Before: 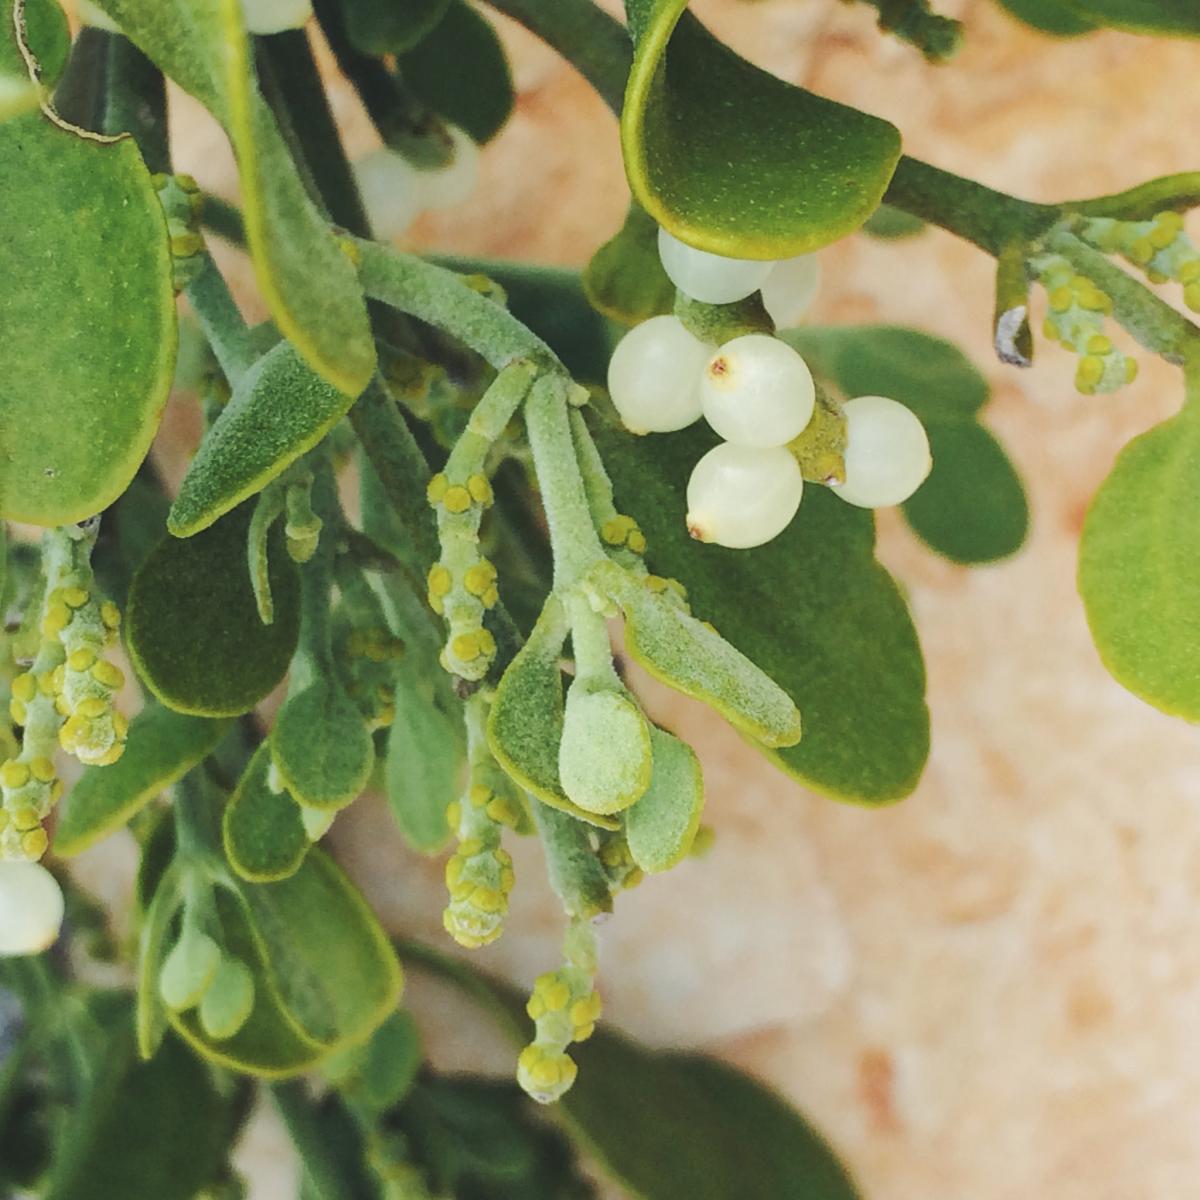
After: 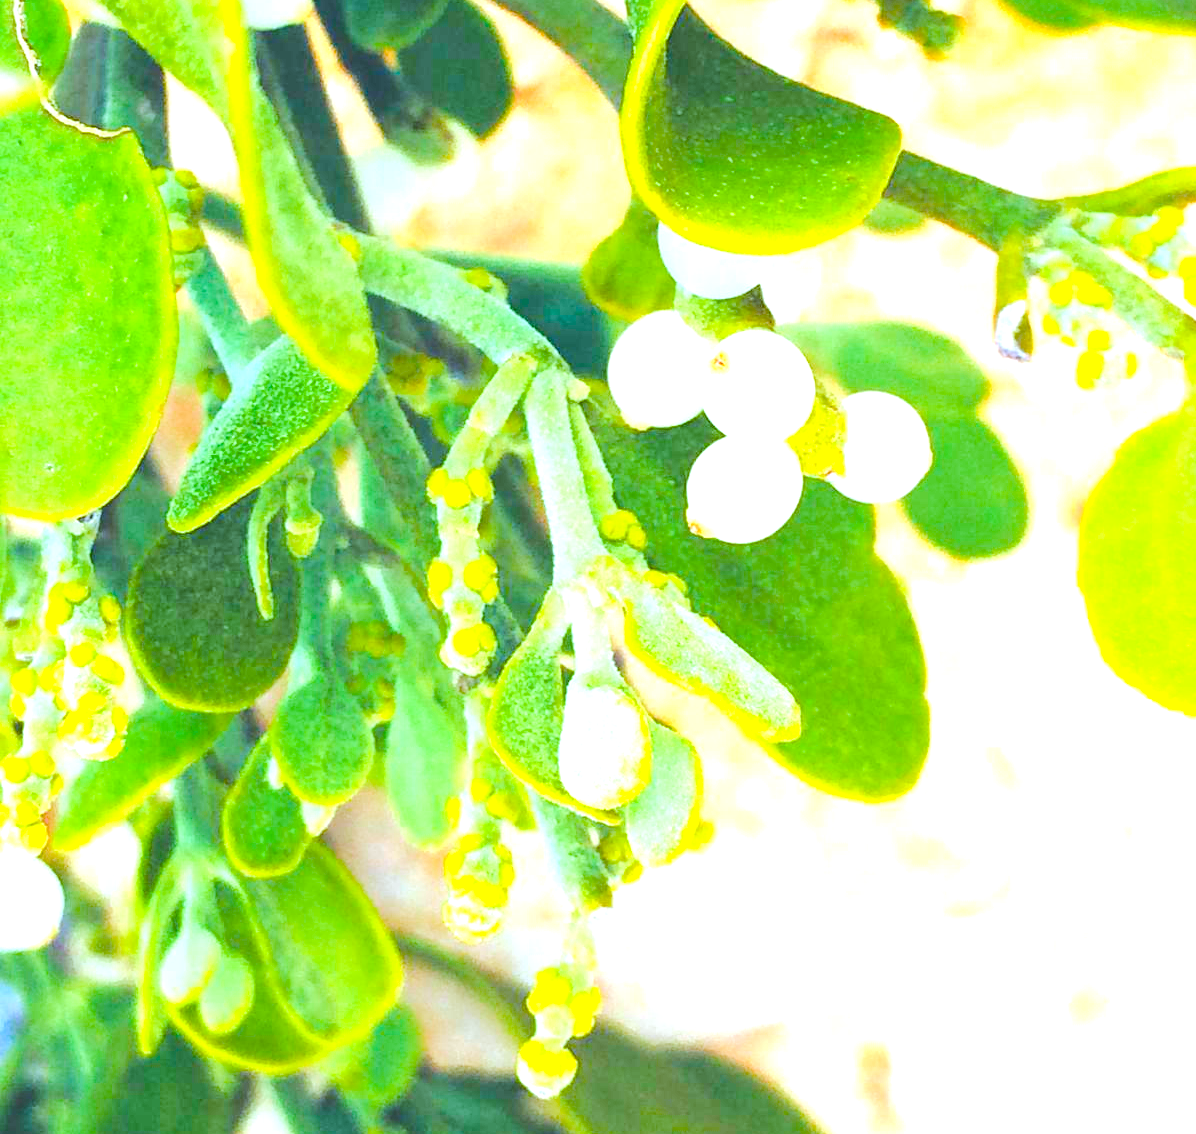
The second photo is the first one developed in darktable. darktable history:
crop: top 0.448%, right 0.264%, bottom 5.045%
tone equalizer: on, module defaults
exposure: exposure 1.16 EV, compensate exposure bias true, compensate highlight preservation false
color balance rgb: linear chroma grading › global chroma 25%, perceptual saturation grading › global saturation 45%, perceptual saturation grading › highlights -50%, perceptual saturation grading › shadows 30%, perceptual brilliance grading › global brilliance 18%, global vibrance 40%
white balance: red 0.948, green 1.02, blue 1.176
contrast brightness saturation: contrast -0.08, brightness -0.04, saturation -0.11
rgb curve: curves: ch0 [(0, 0) (0.284, 0.292) (0.505, 0.644) (1, 1)]; ch1 [(0, 0) (0.284, 0.292) (0.505, 0.644) (1, 1)]; ch2 [(0, 0) (0.284, 0.292) (0.505, 0.644) (1, 1)], compensate middle gray true
